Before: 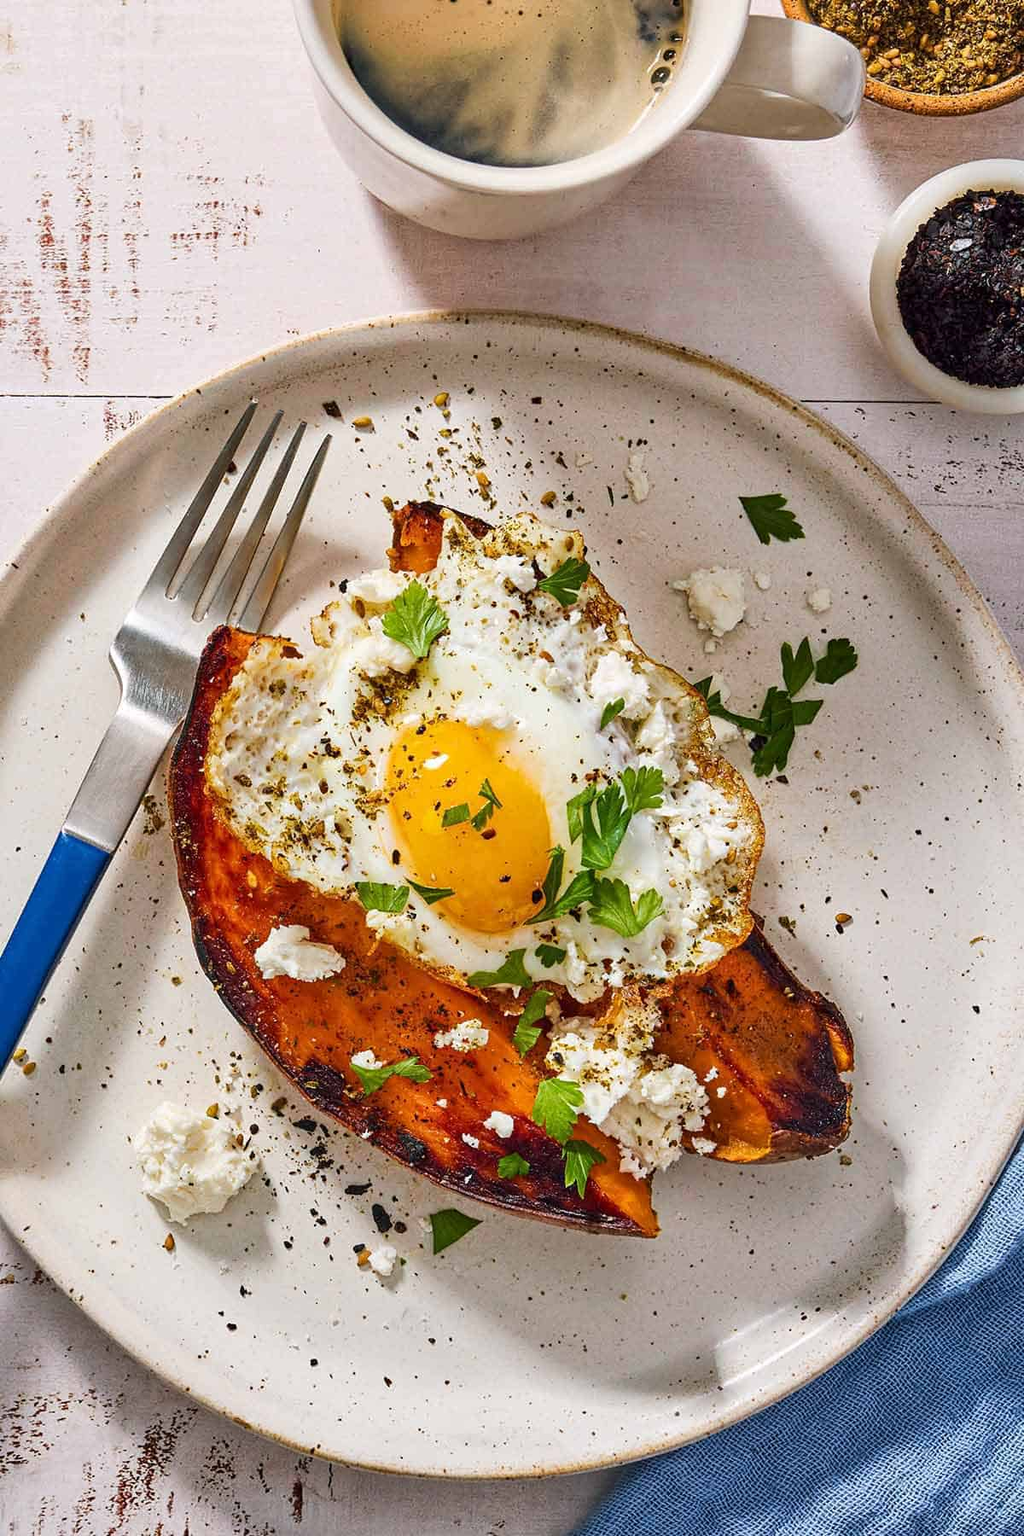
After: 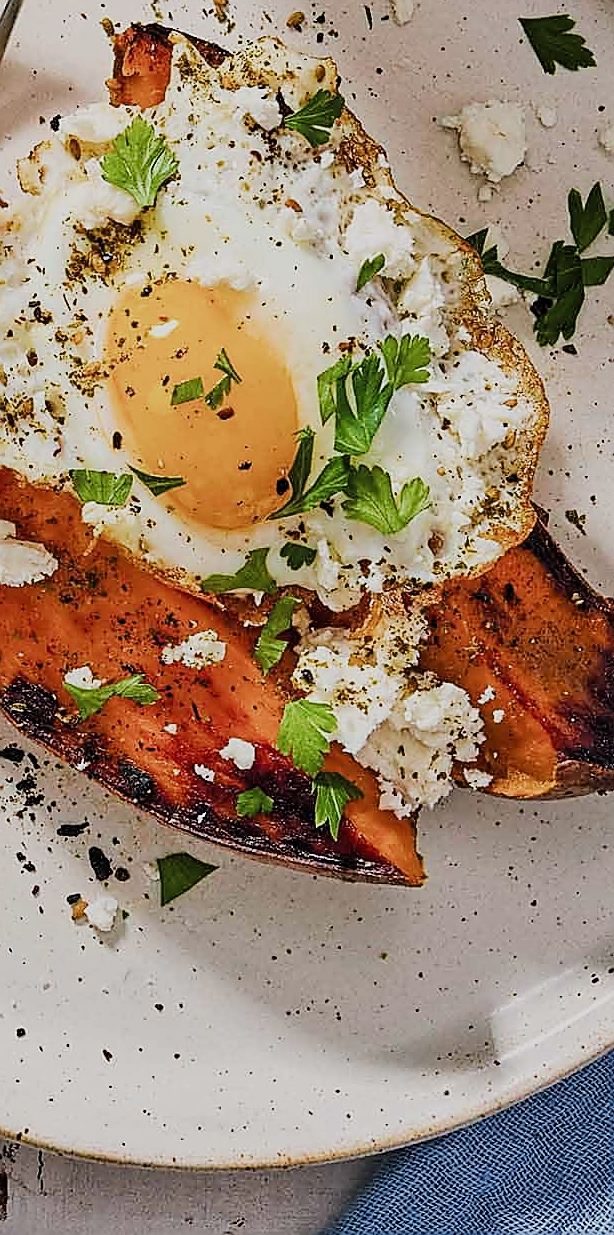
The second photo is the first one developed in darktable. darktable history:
sharpen: radius 1.412, amount 1.255, threshold 0.833
crop and rotate: left 28.966%, top 31.344%, right 19.814%
filmic rgb: black relative exposure -7.65 EV, white relative exposure 4.56 EV, hardness 3.61, contrast 1.062, add noise in highlights 0.002, color science v3 (2019), use custom middle-gray values true, contrast in highlights soft
